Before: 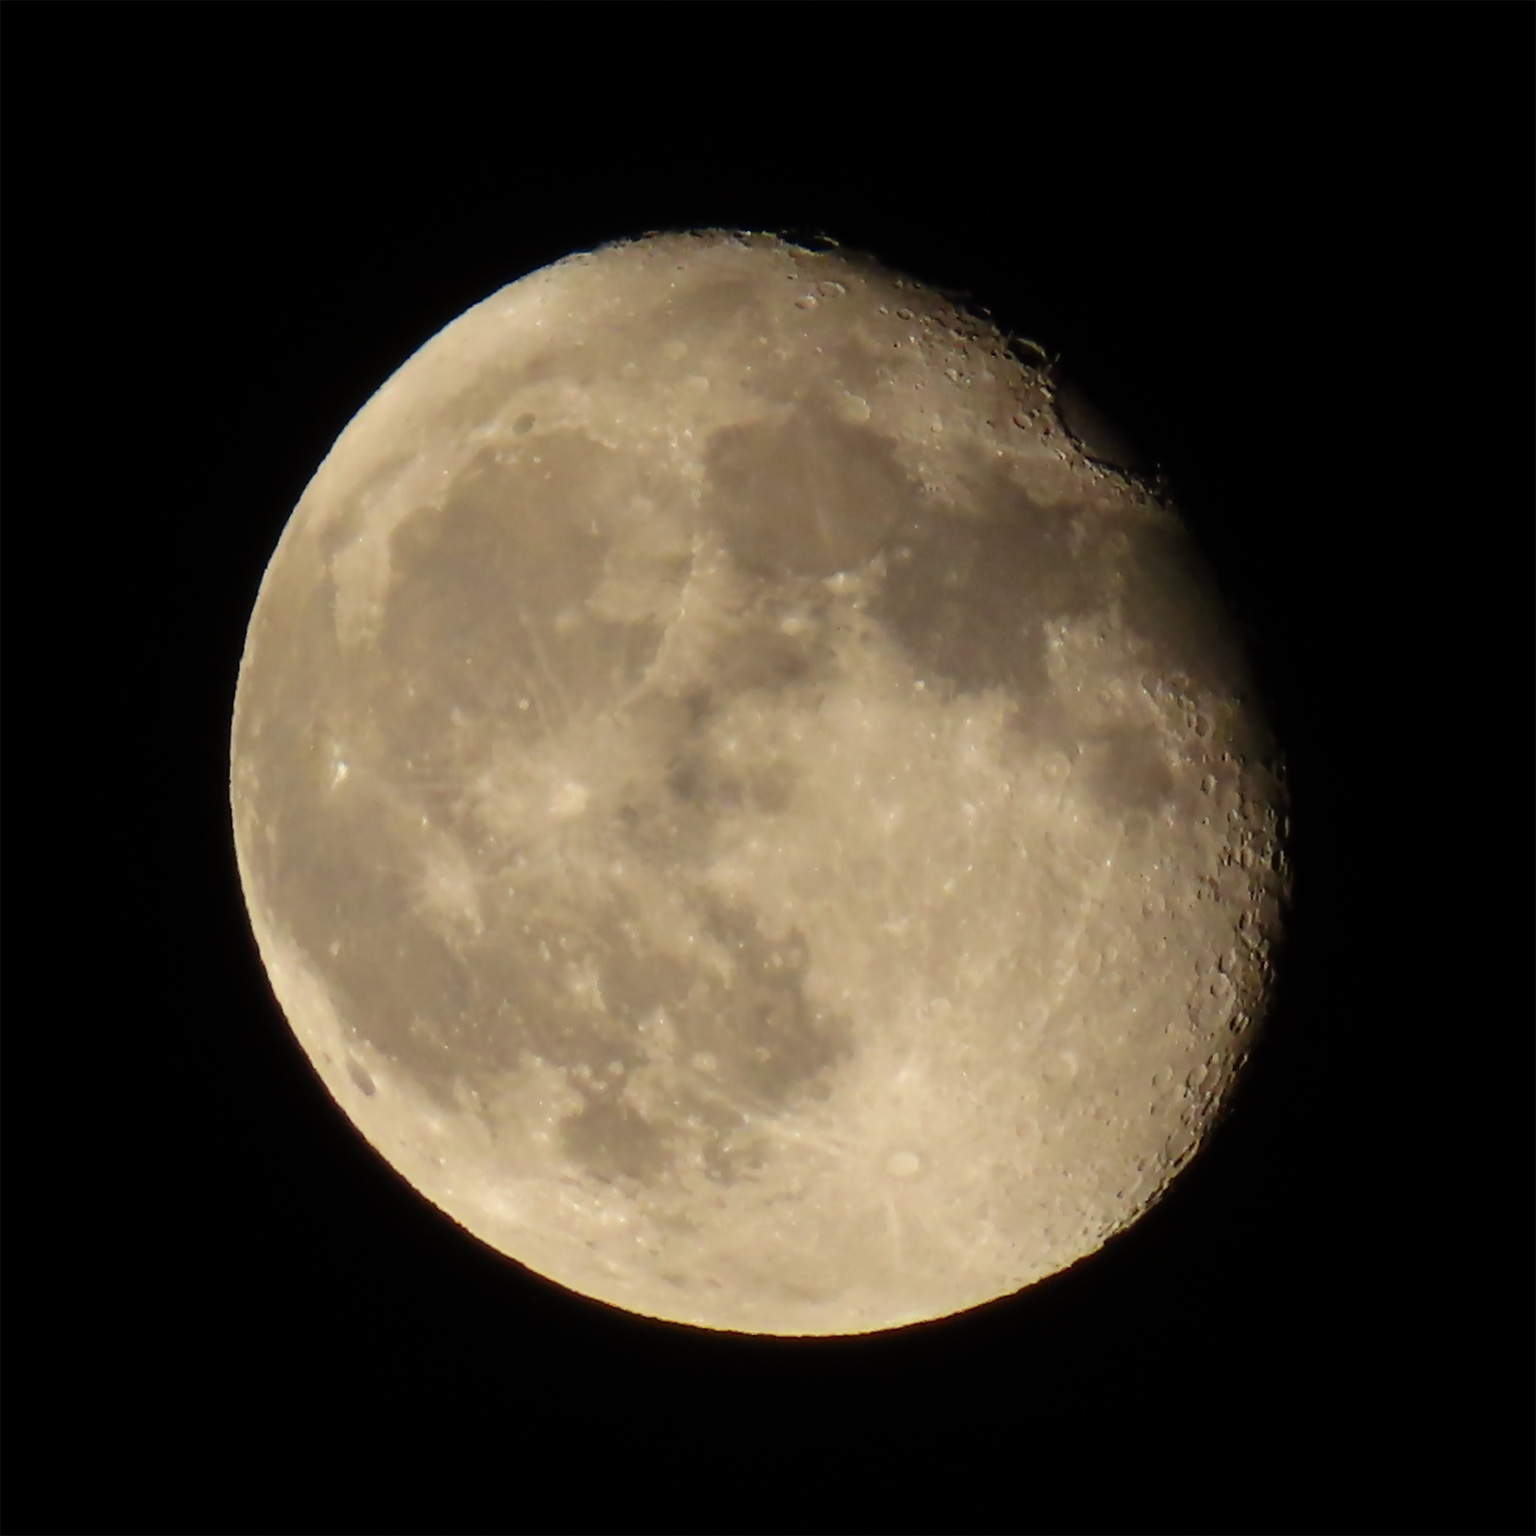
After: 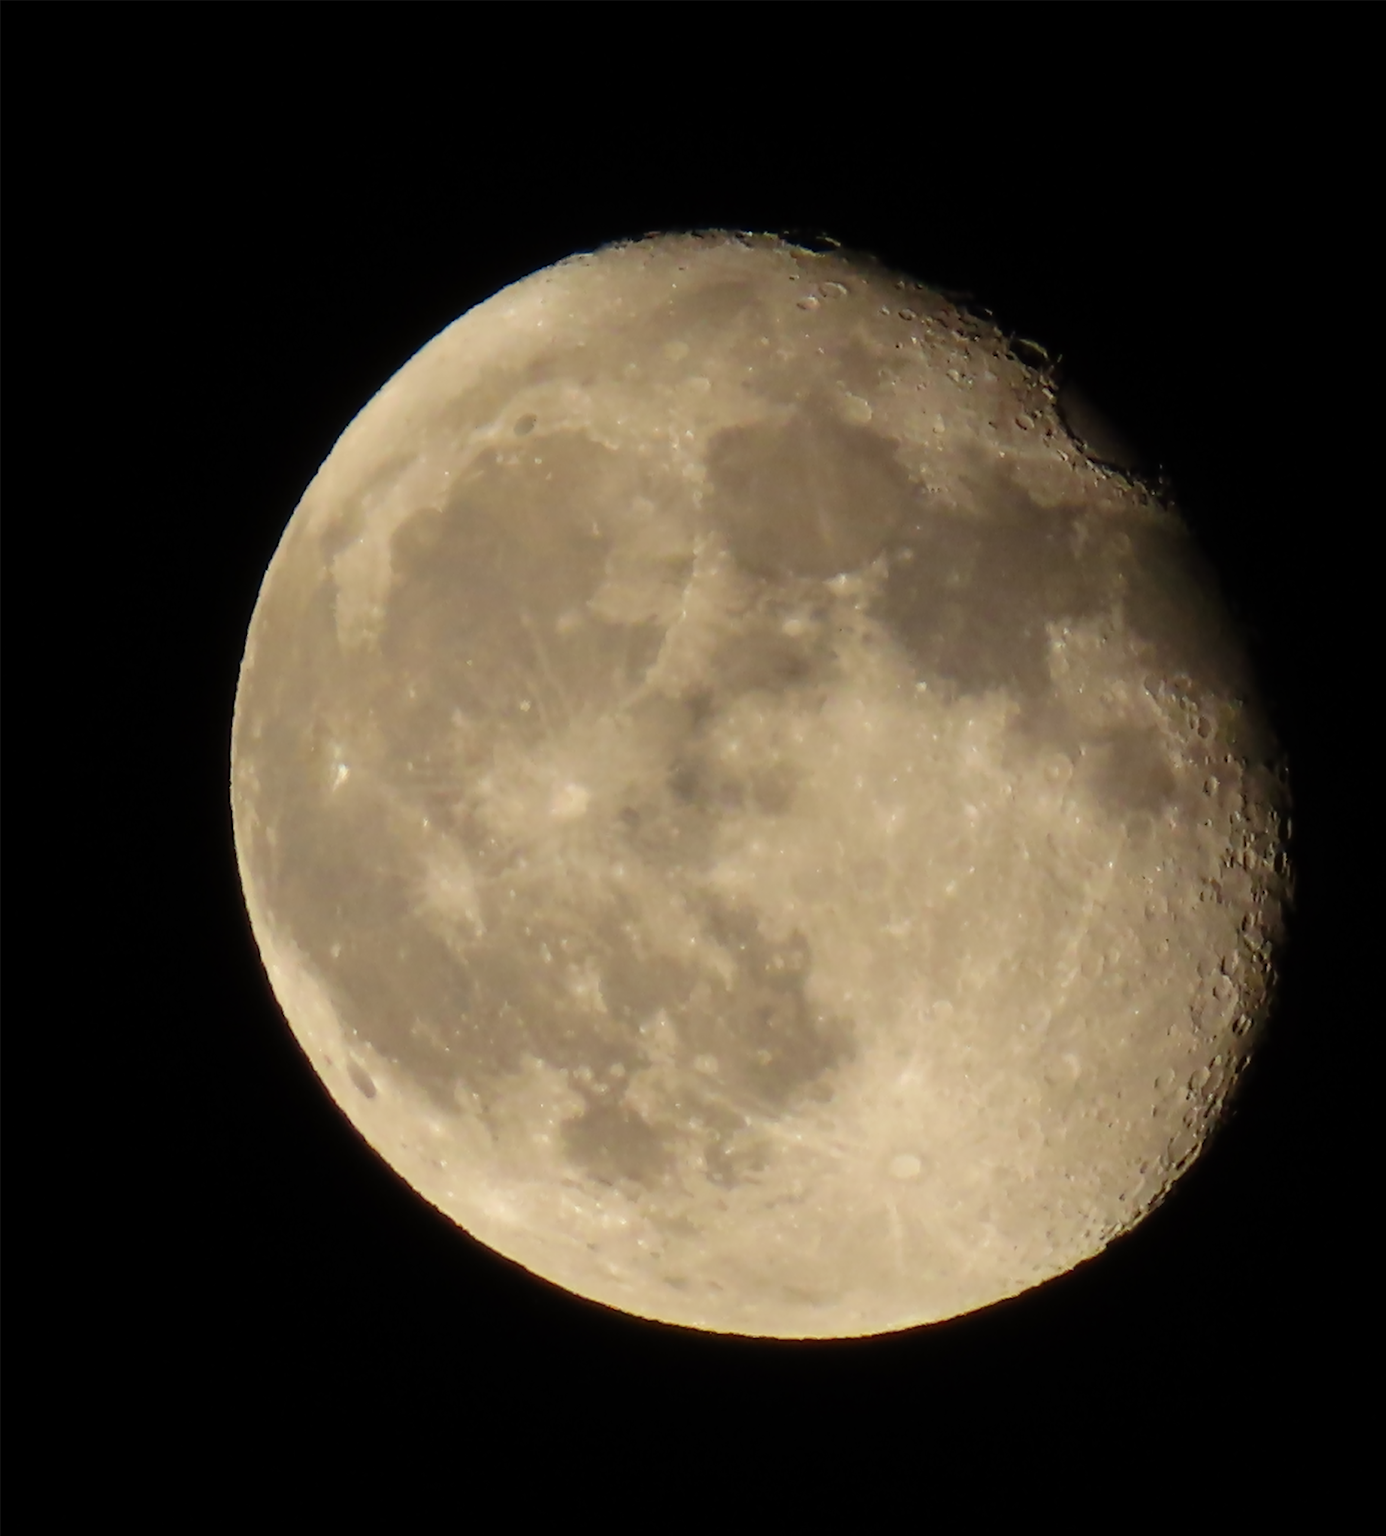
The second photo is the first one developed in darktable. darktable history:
crop: right 9.485%, bottom 0.049%
